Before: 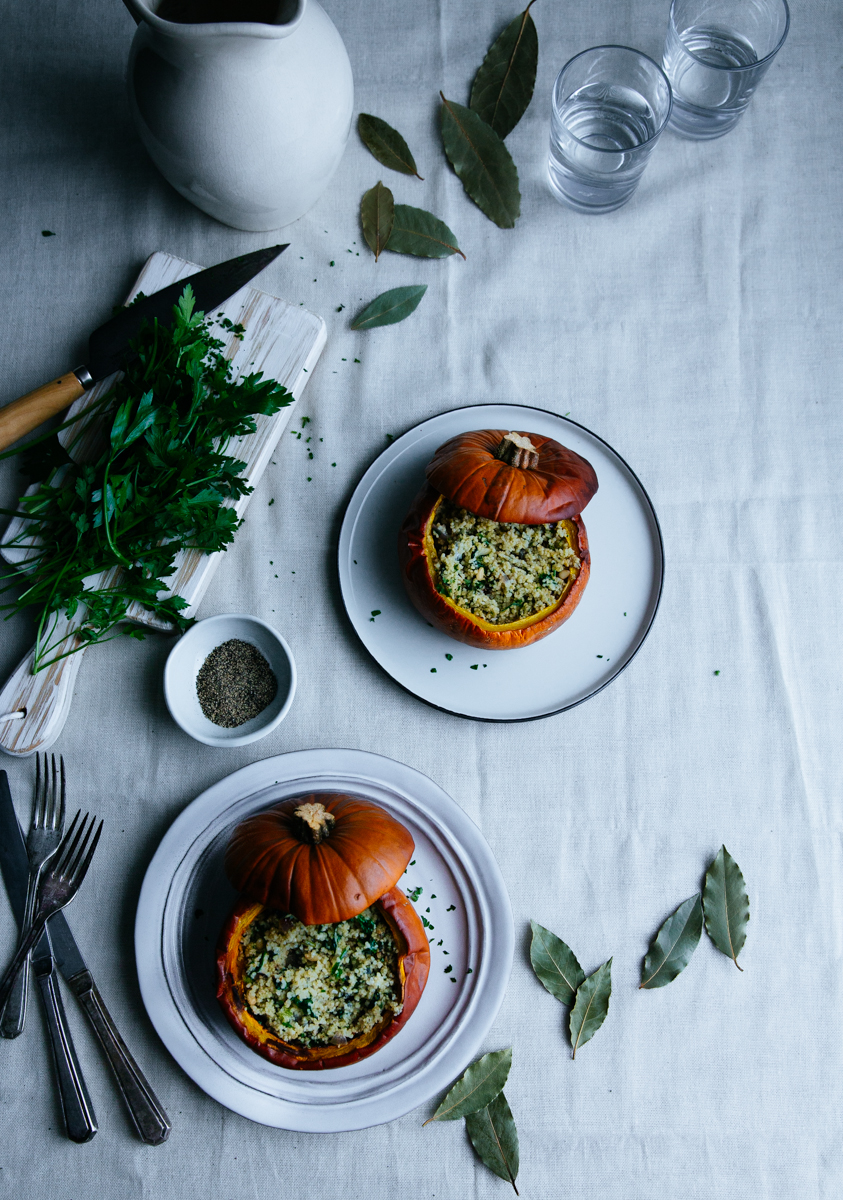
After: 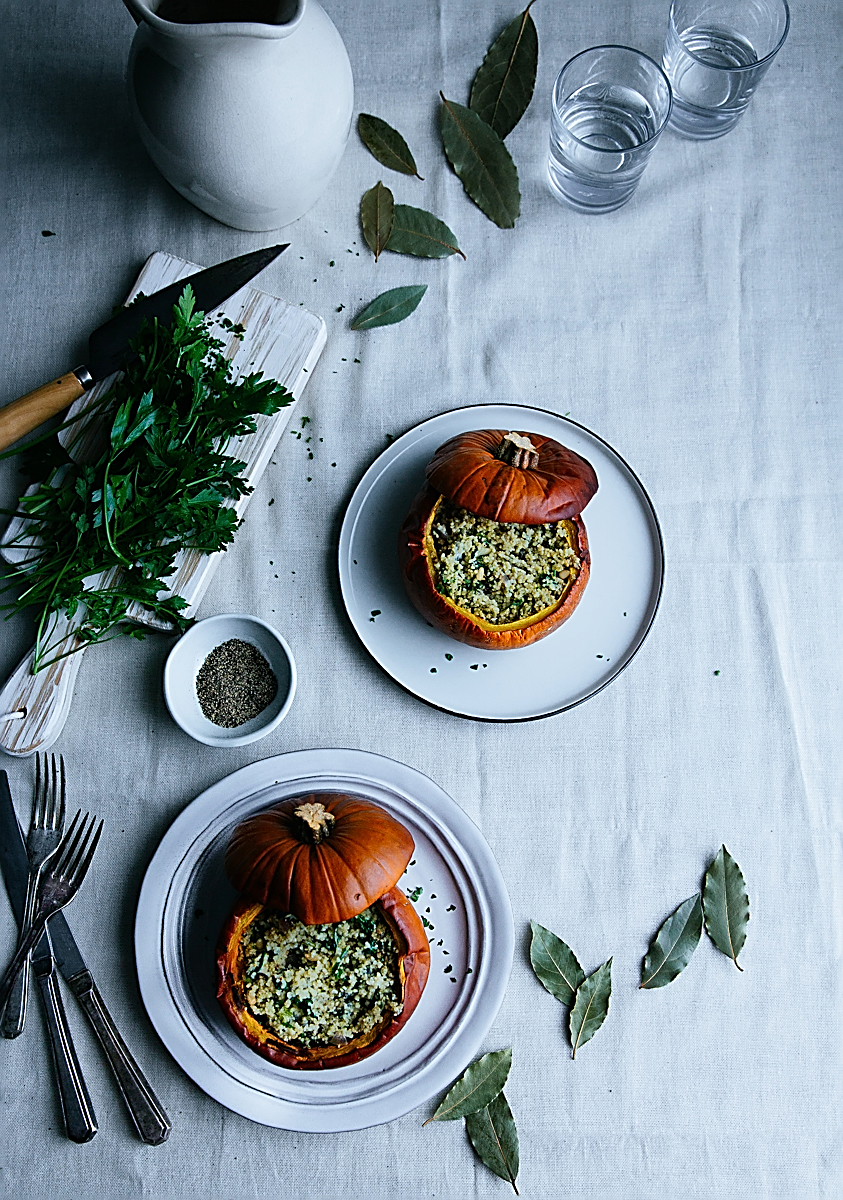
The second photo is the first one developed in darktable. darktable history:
base curve: curves: ch0 [(0, 0) (0.472, 0.508) (1, 1)]
sharpen: radius 1.685, amount 1.294
